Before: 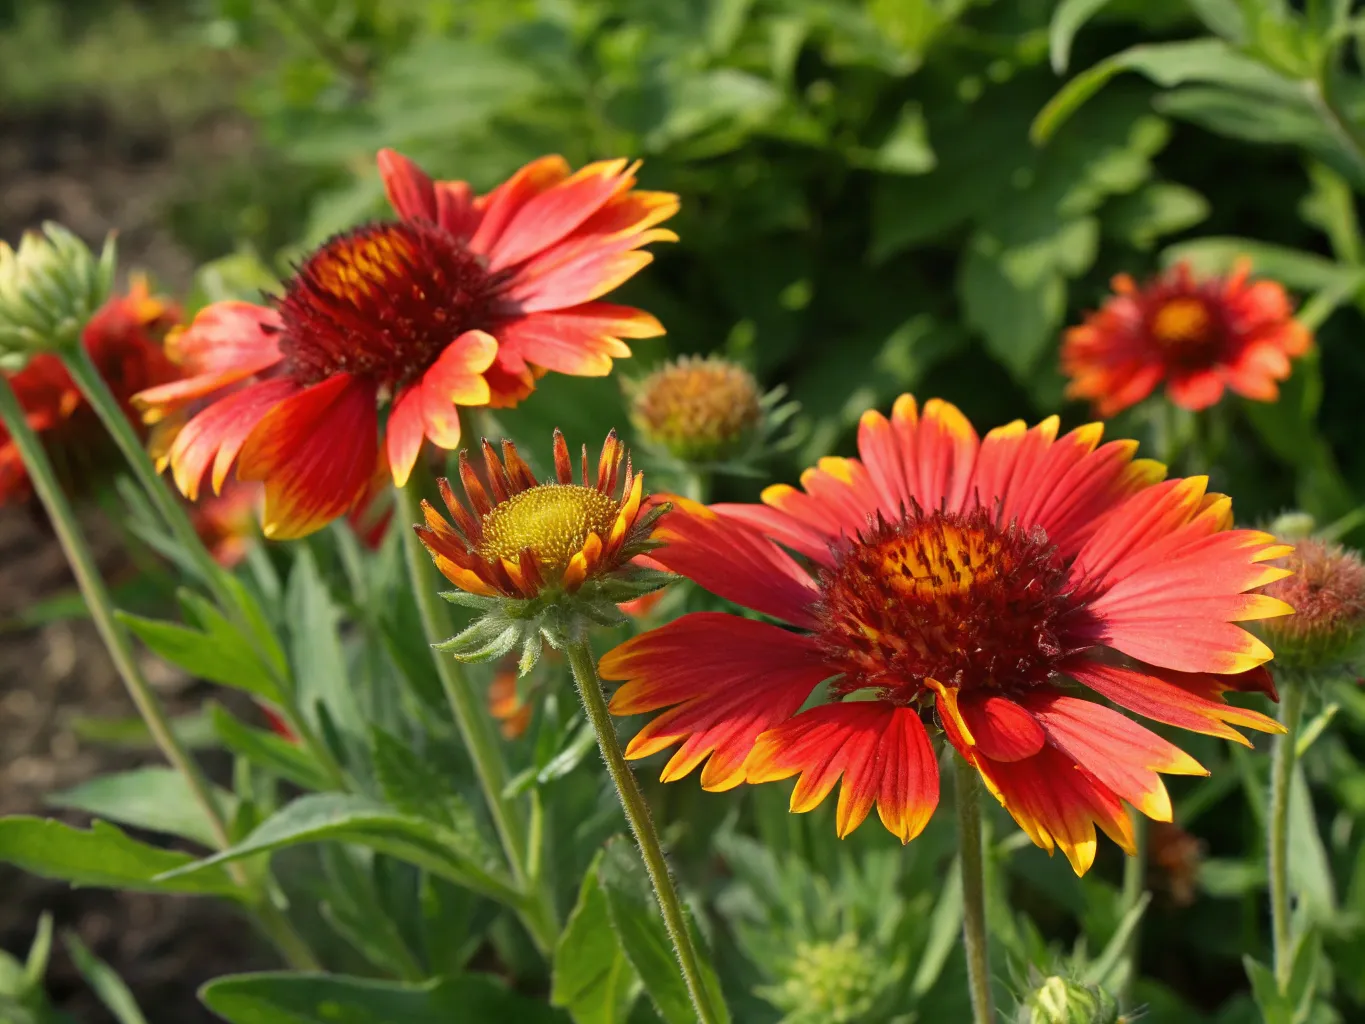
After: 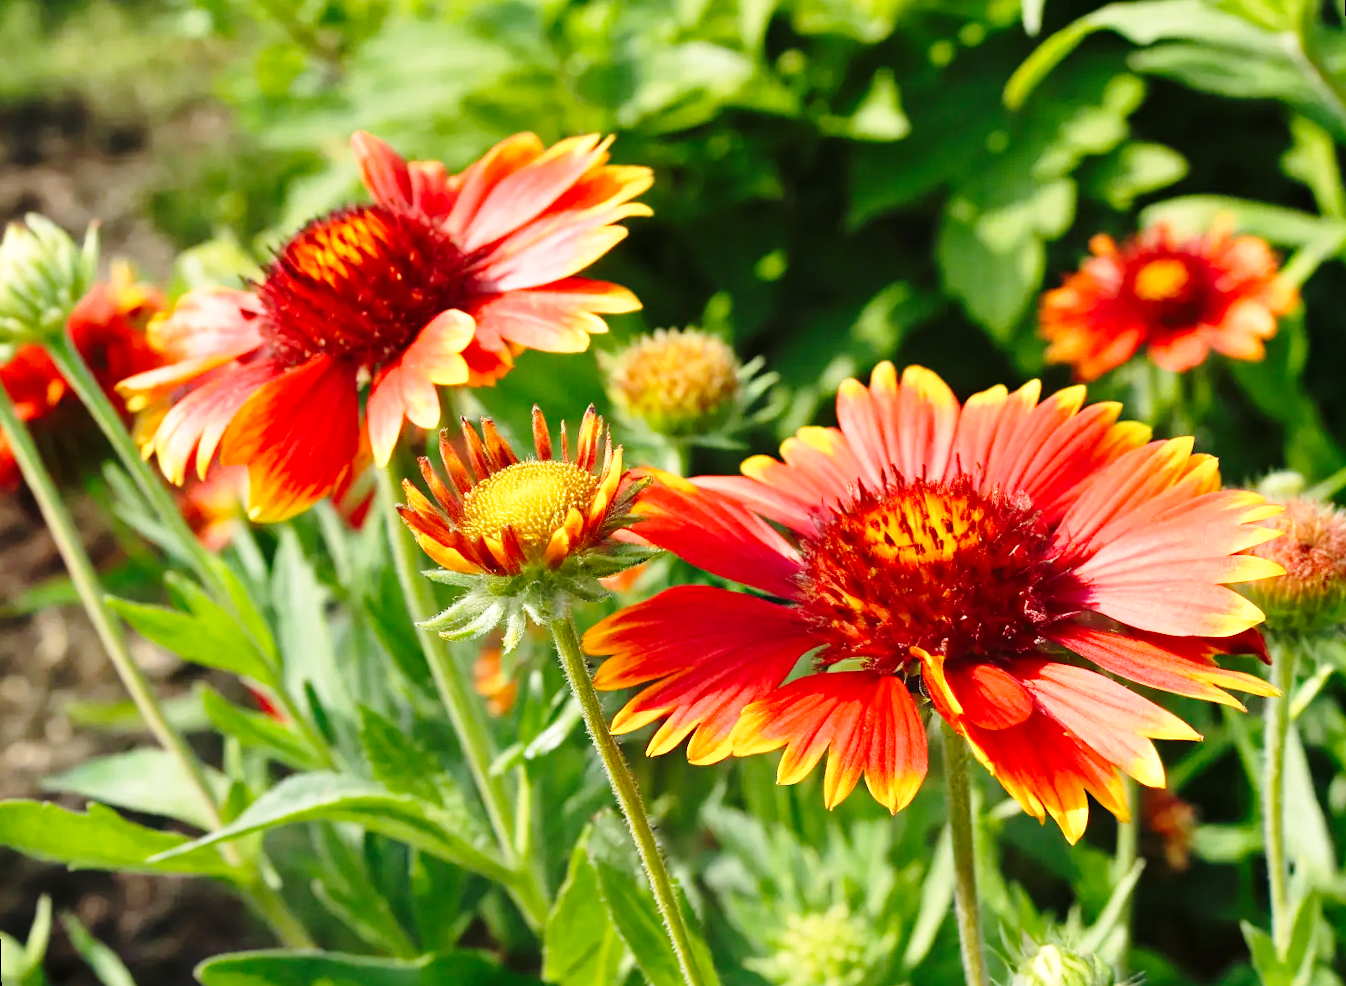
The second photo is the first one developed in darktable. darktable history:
rotate and perspective: rotation -1.32°, lens shift (horizontal) -0.031, crop left 0.015, crop right 0.985, crop top 0.047, crop bottom 0.982
base curve: curves: ch0 [(0, 0) (0.028, 0.03) (0.105, 0.232) (0.387, 0.748) (0.754, 0.968) (1, 1)], fusion 1, exposure shift 0.576, preserve colors none
